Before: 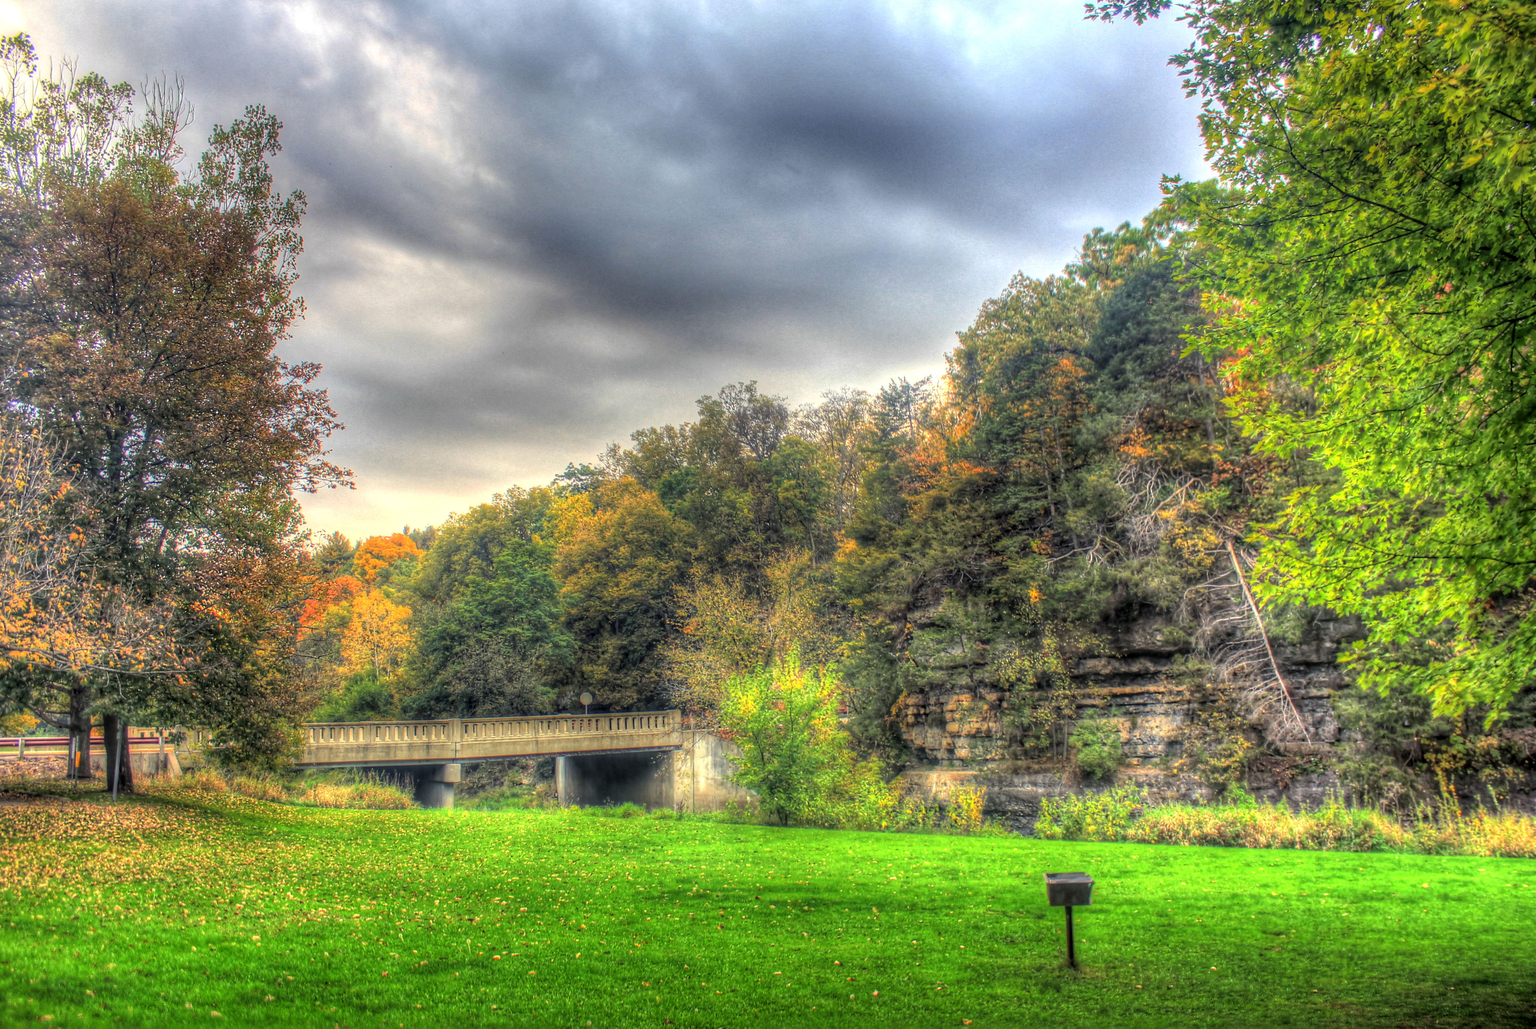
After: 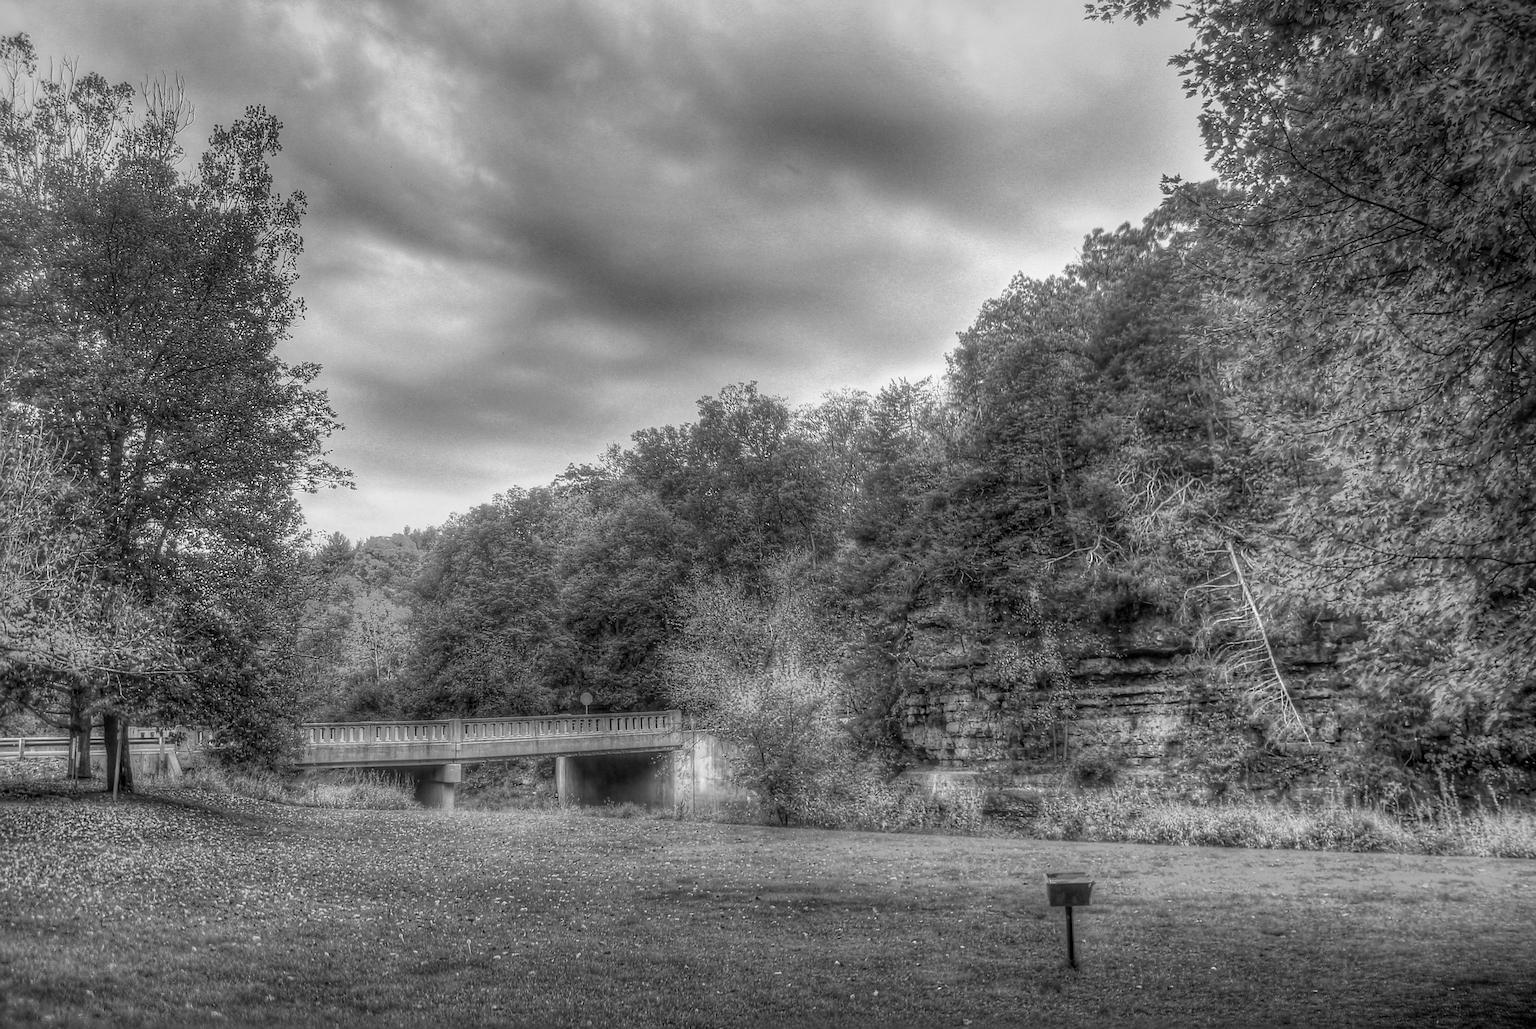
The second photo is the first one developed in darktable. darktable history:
vignetting: fall-off start 97.52%, fall-off radius 100%, brightness -0.574, saturation 0, center (-0.027, 0.404), width/height ratio 1.368, unbound false
sharpen: on, module defaults
color calibration: output gray [0.246, 0.254, 0.501, 0], gray › normalize channels true, illuminant same as pipeline (D50), adaptation XYZ, x 0.346, y 0.359, gamut compression 0
